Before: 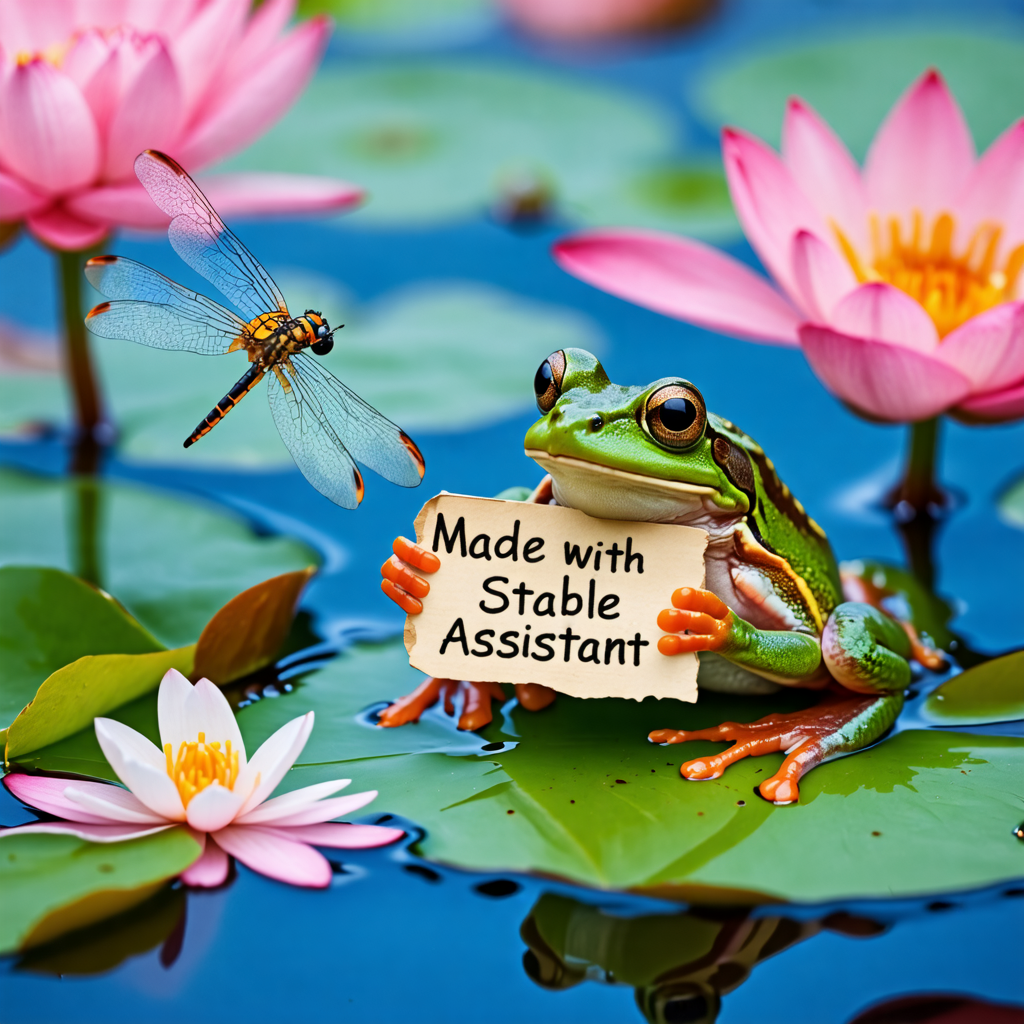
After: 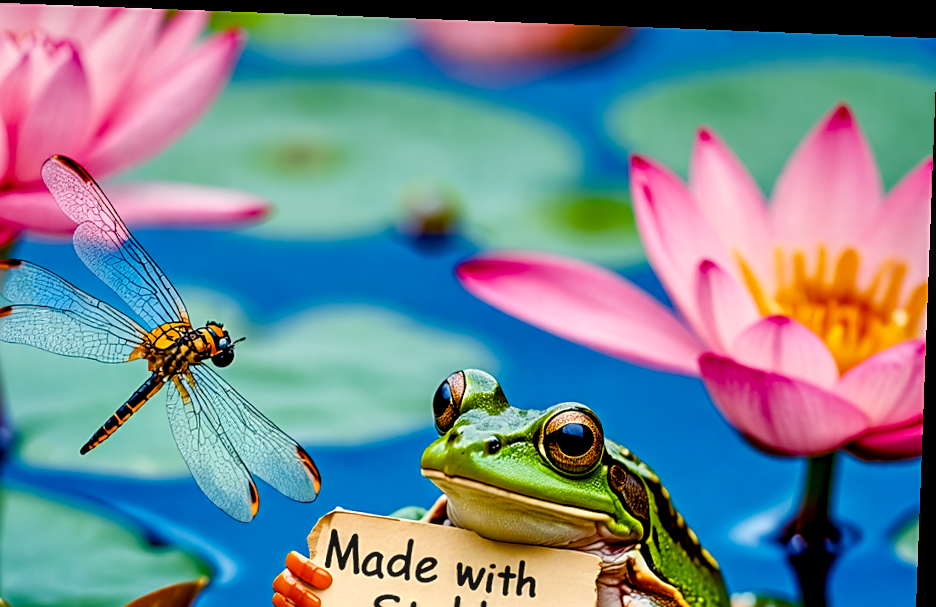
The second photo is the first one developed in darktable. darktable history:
crop and rotate: left 11.812%, bottom 42.776%
exposure: black level correction -0.003, exposure 0.04 EV, compensate highlight preservation false
sharpen: on, module defaults
color balance rgb: shadows lift › chroma 3%, shadows lift › hue 280.8°, power › hue 330°, highlights gain › chroma 3%, highlights gain › hue 75.6°, global offset › luminance -1%, perceptual saturation grading › global saturation 20%, perceptual saturation grading › highlights -25%, perceptual saturation grading › shadows 50%, global vibrance 20%
rotate and perspective: rotation 2.17°, automatic cropping off
local contrast: highlights 40%, shadows 60%, detail 136%, midtone range 0.514
